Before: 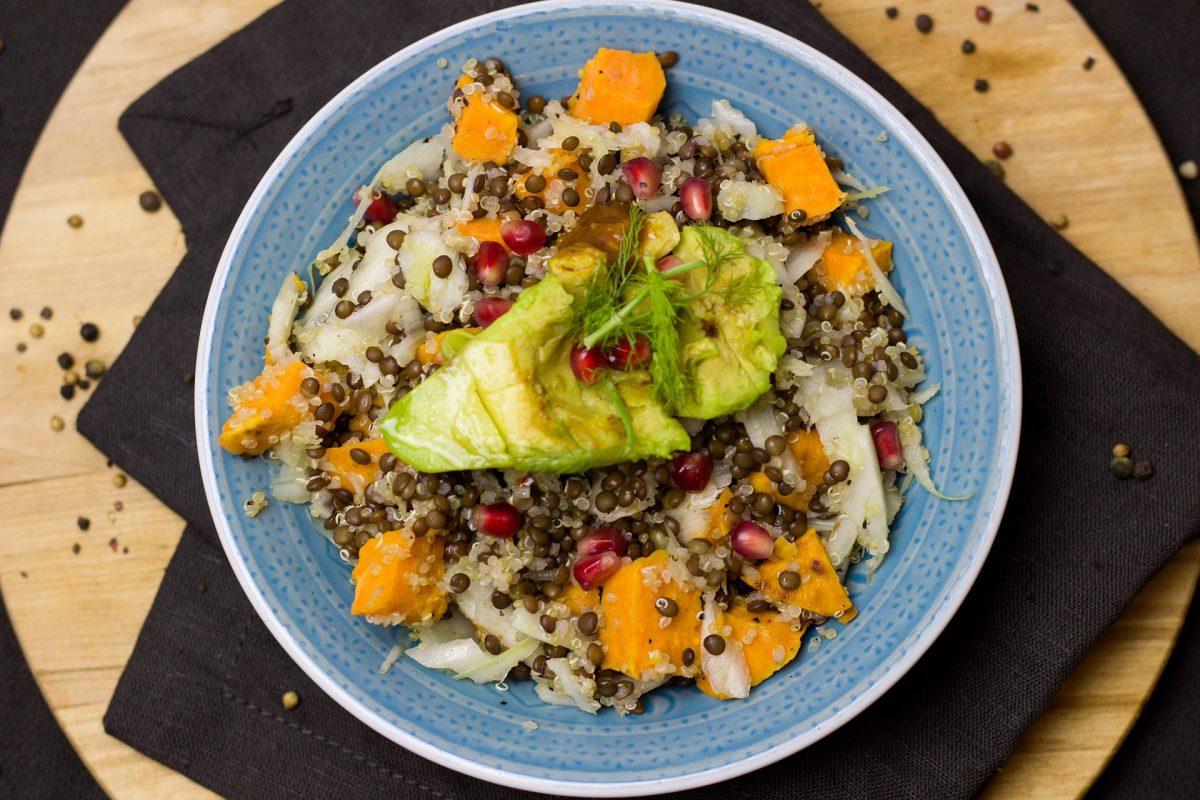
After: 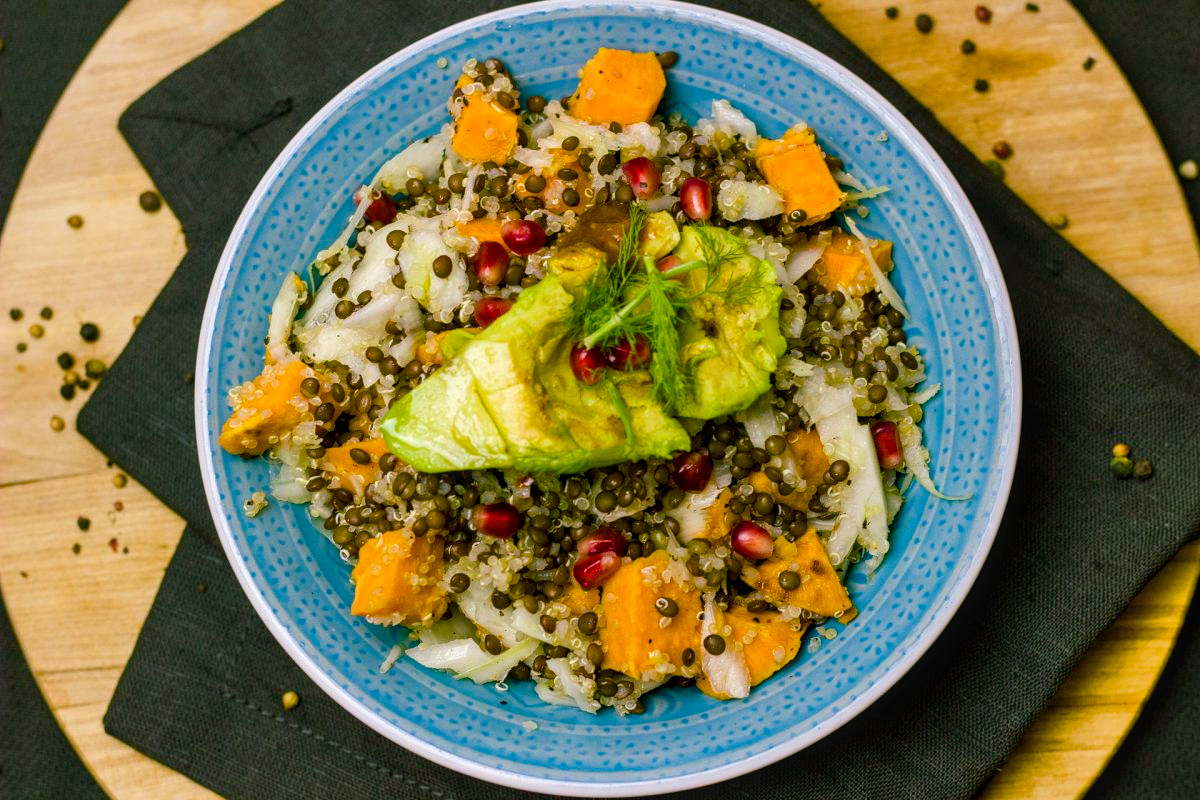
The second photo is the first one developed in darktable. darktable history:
shadows and highlights: soften with gaussian
color balance rgb: shadows lift › chroma 11.456%, shadows lift › hue 133.53°, highlights gain › chroma 0.233%, highlights gain › hue 331.73°, perceptual saturation grading › global saturation 46.086%, perceptual saturation grading › highlights -50.564%, perceptual saturation grading › shadows 31.13%, global vibrance 30.514%
local contrast: on, module defaults
